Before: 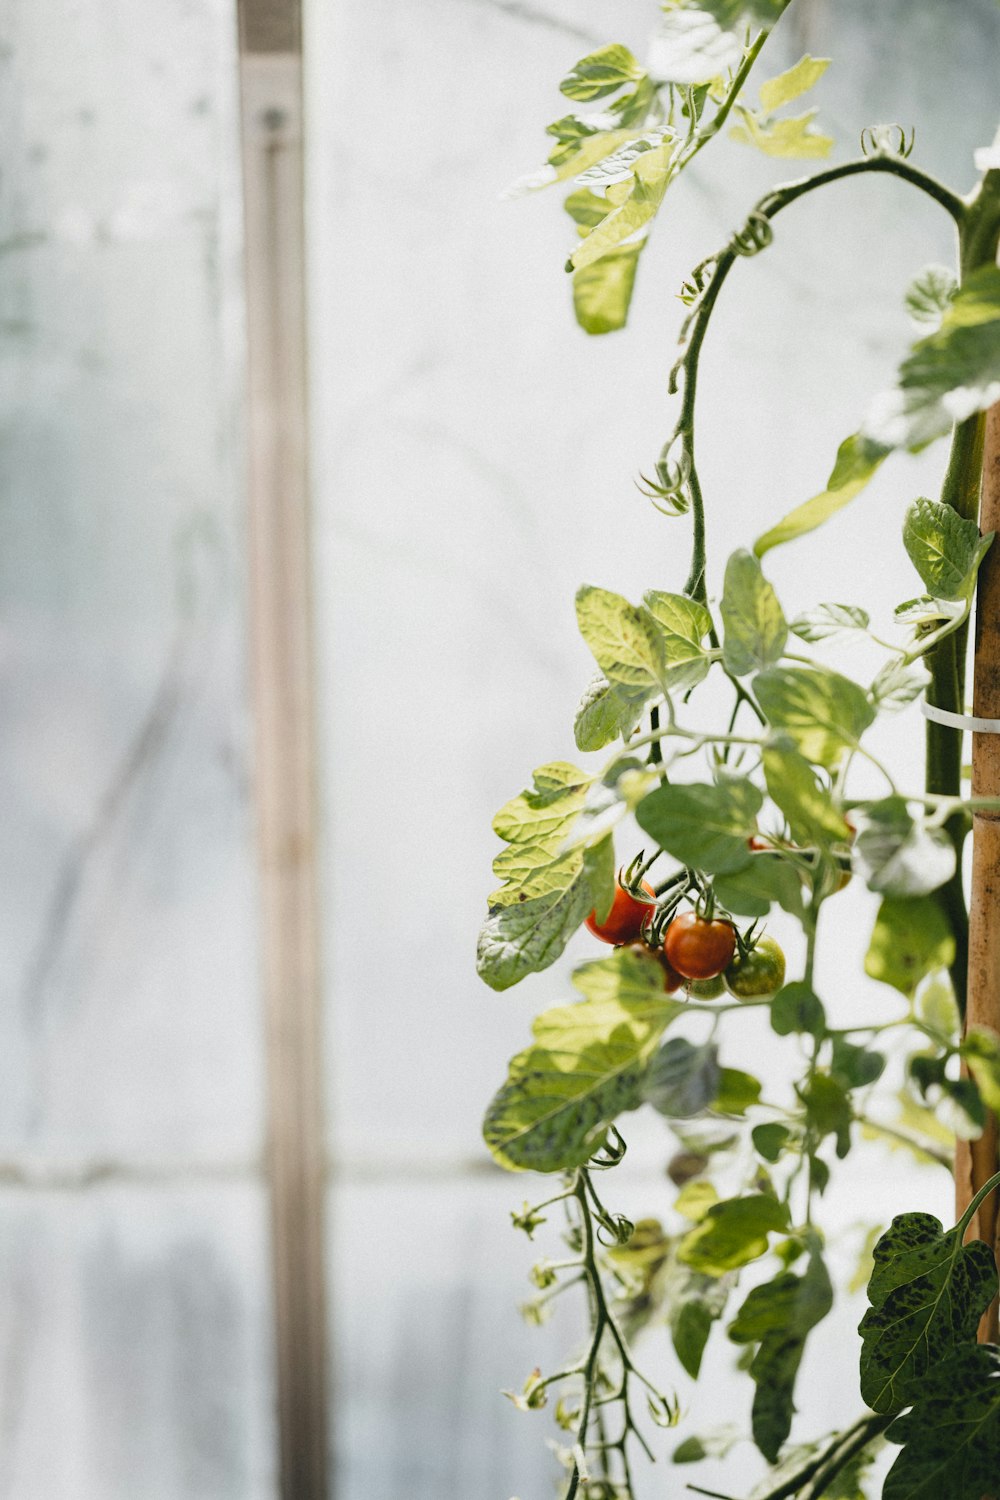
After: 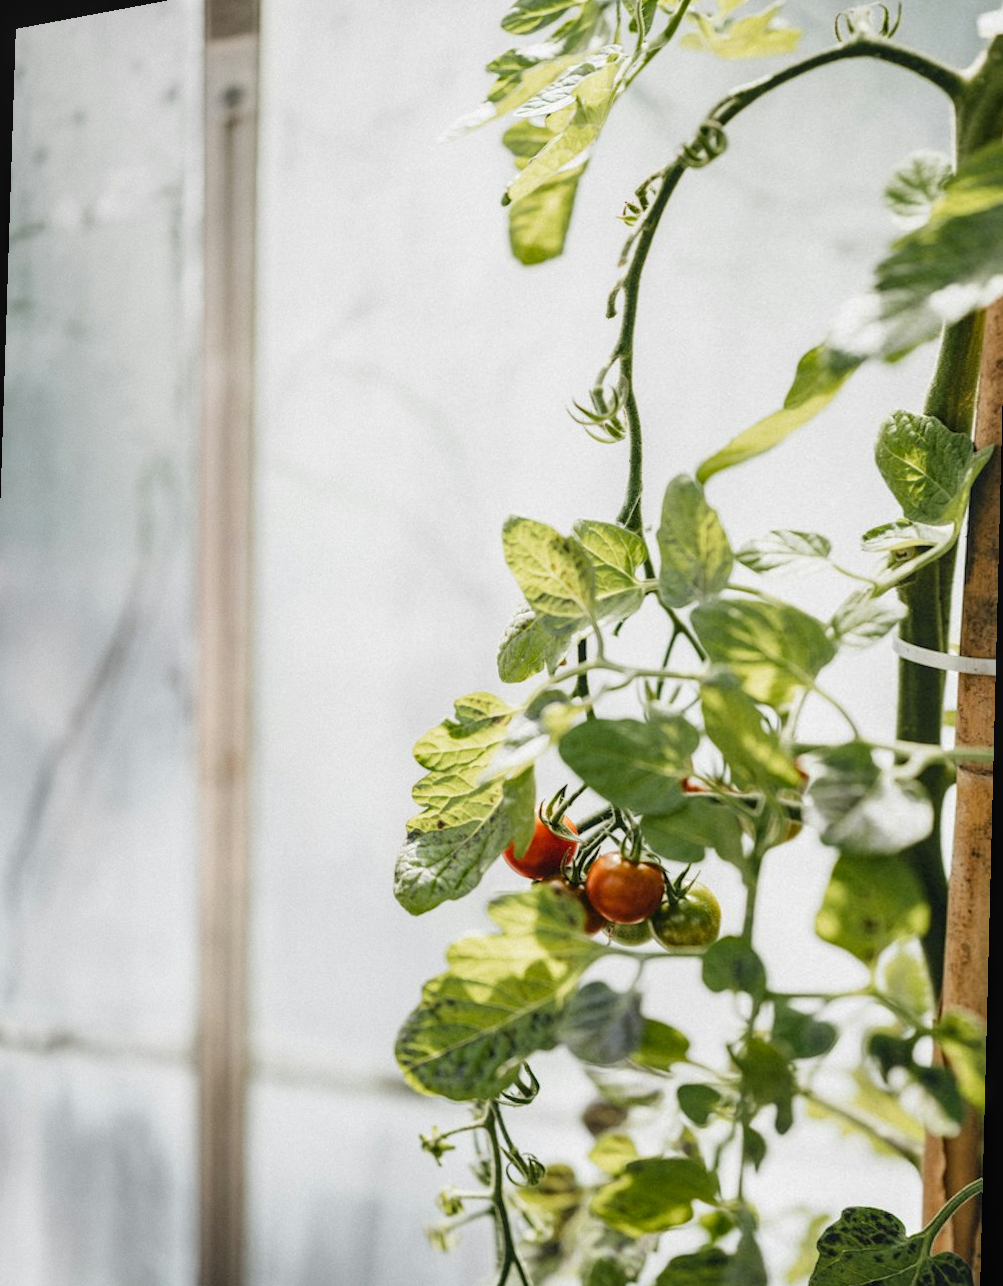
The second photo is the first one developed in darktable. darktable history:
local contrast: on, module defaults
rotate and perspective: rotation 1.69°, lens shift (vertical) -0.023, lens shift (horizontal) -0.291, crop left 0.025, crop right 0.988, crop top 0.092, crop bottom 0.842
